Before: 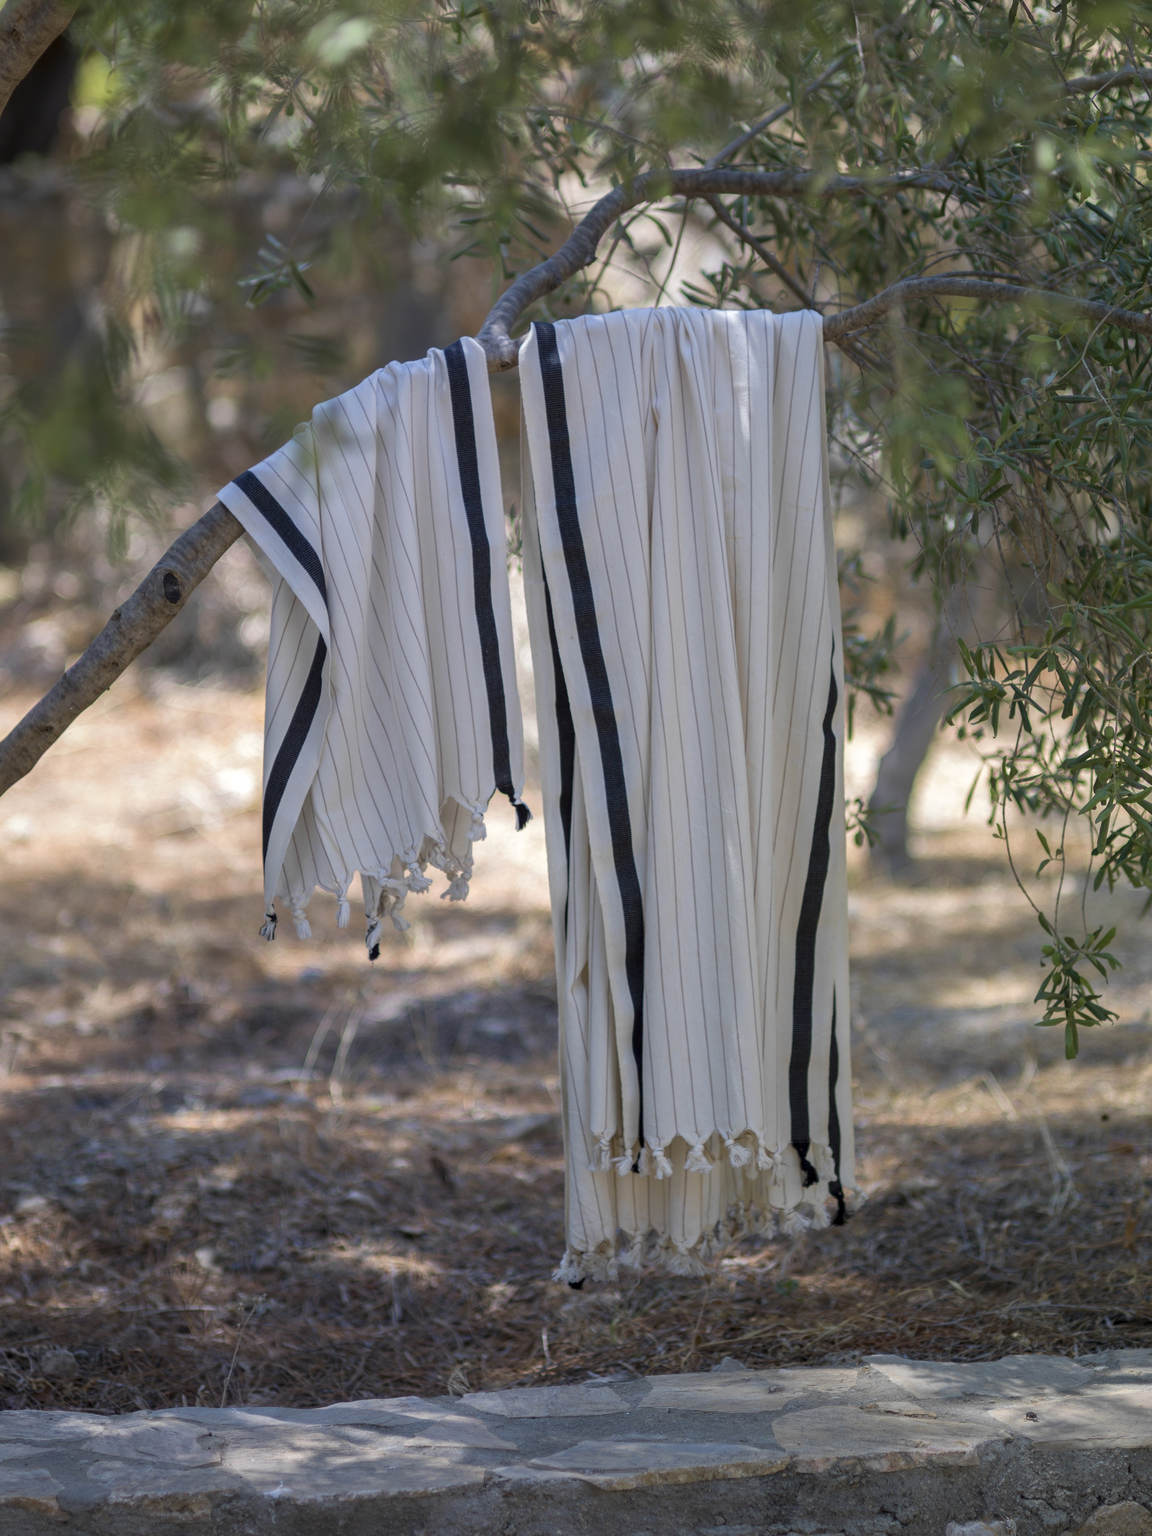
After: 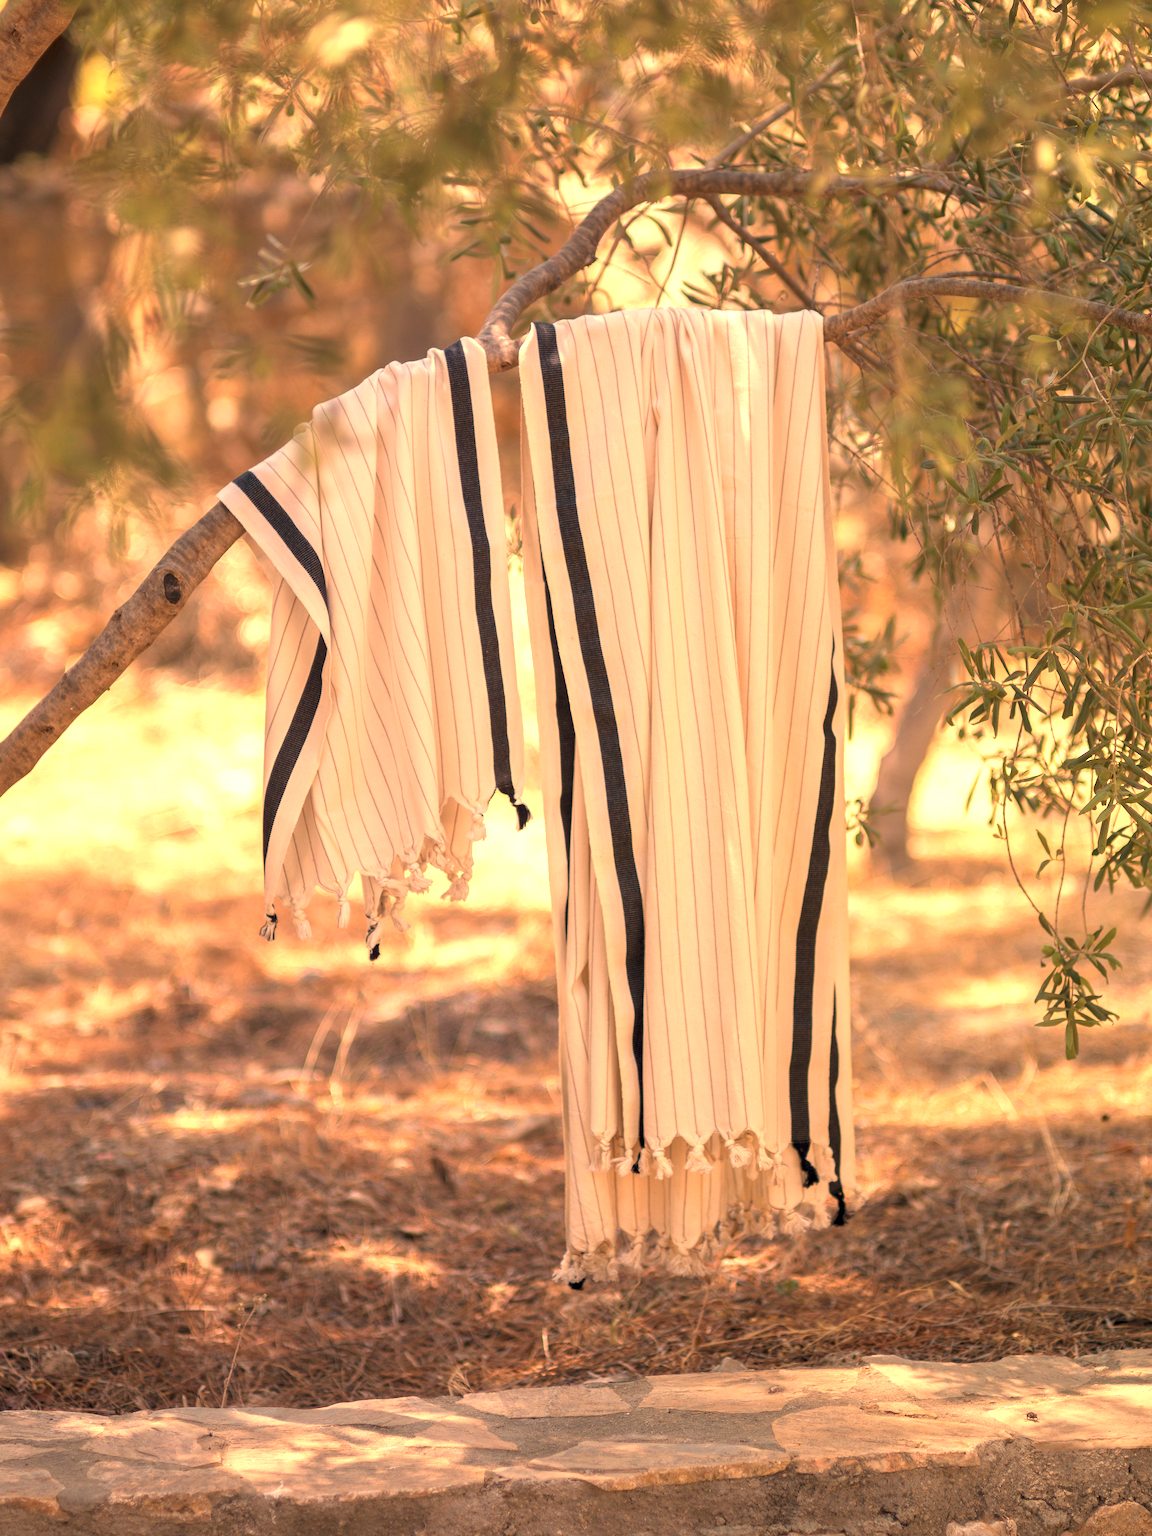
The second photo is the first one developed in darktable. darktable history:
white balance: red 1.467, blue 0.684
exposure: exposure 0.999 EV, compensate highlight preservation false
